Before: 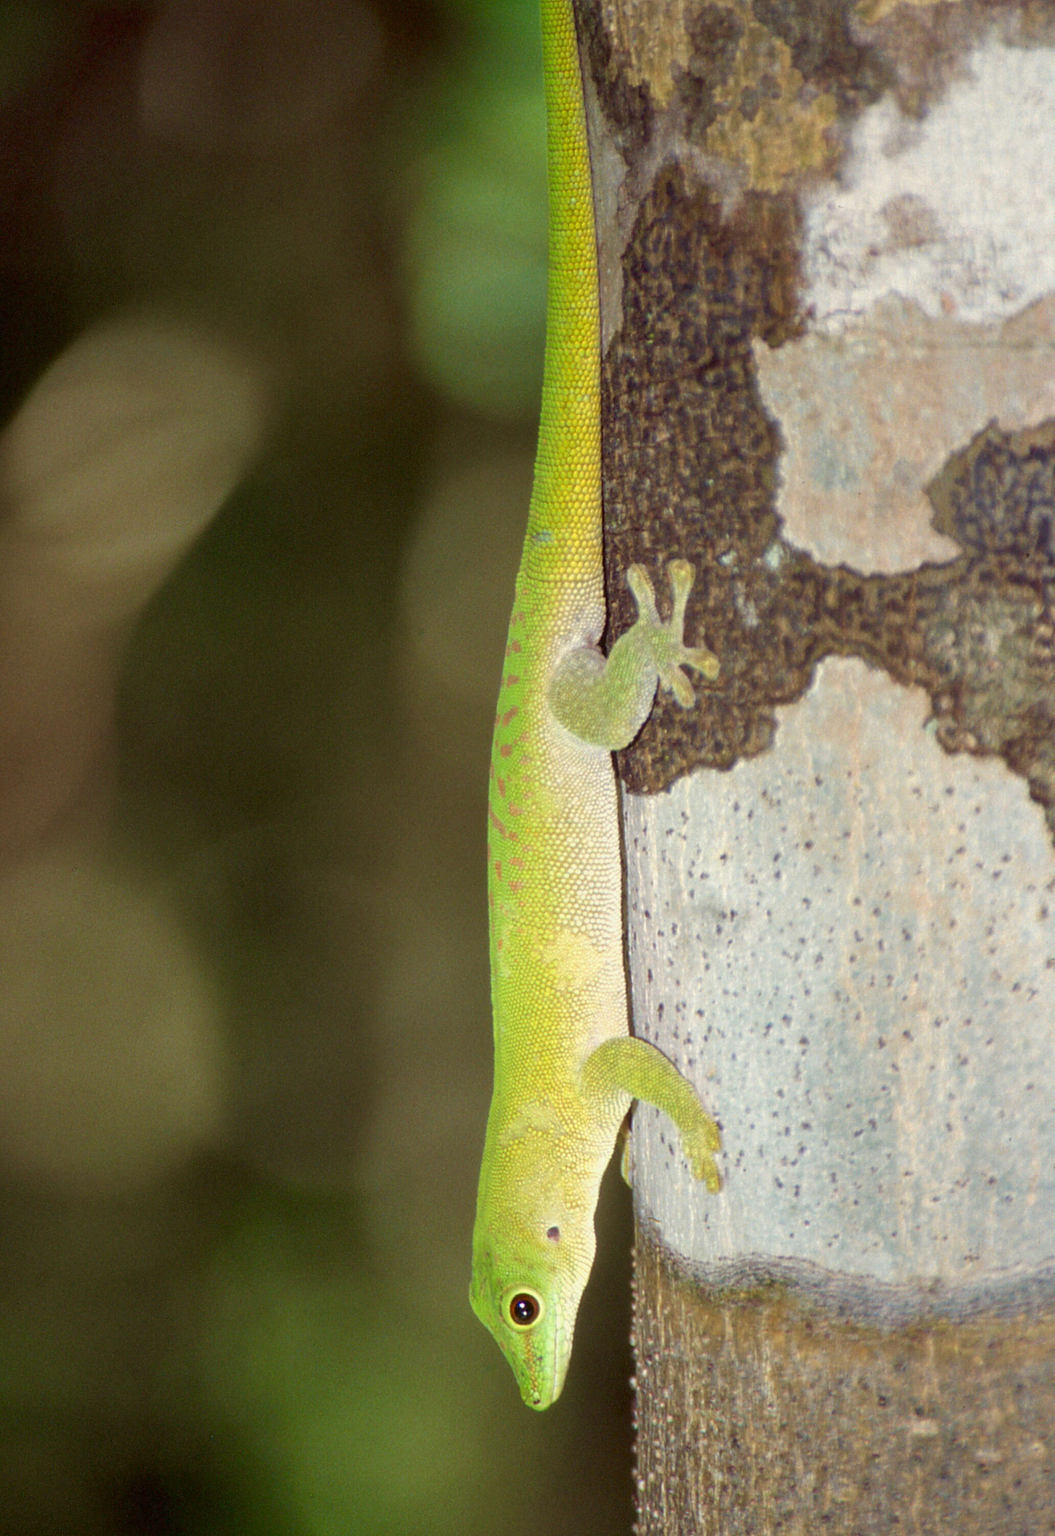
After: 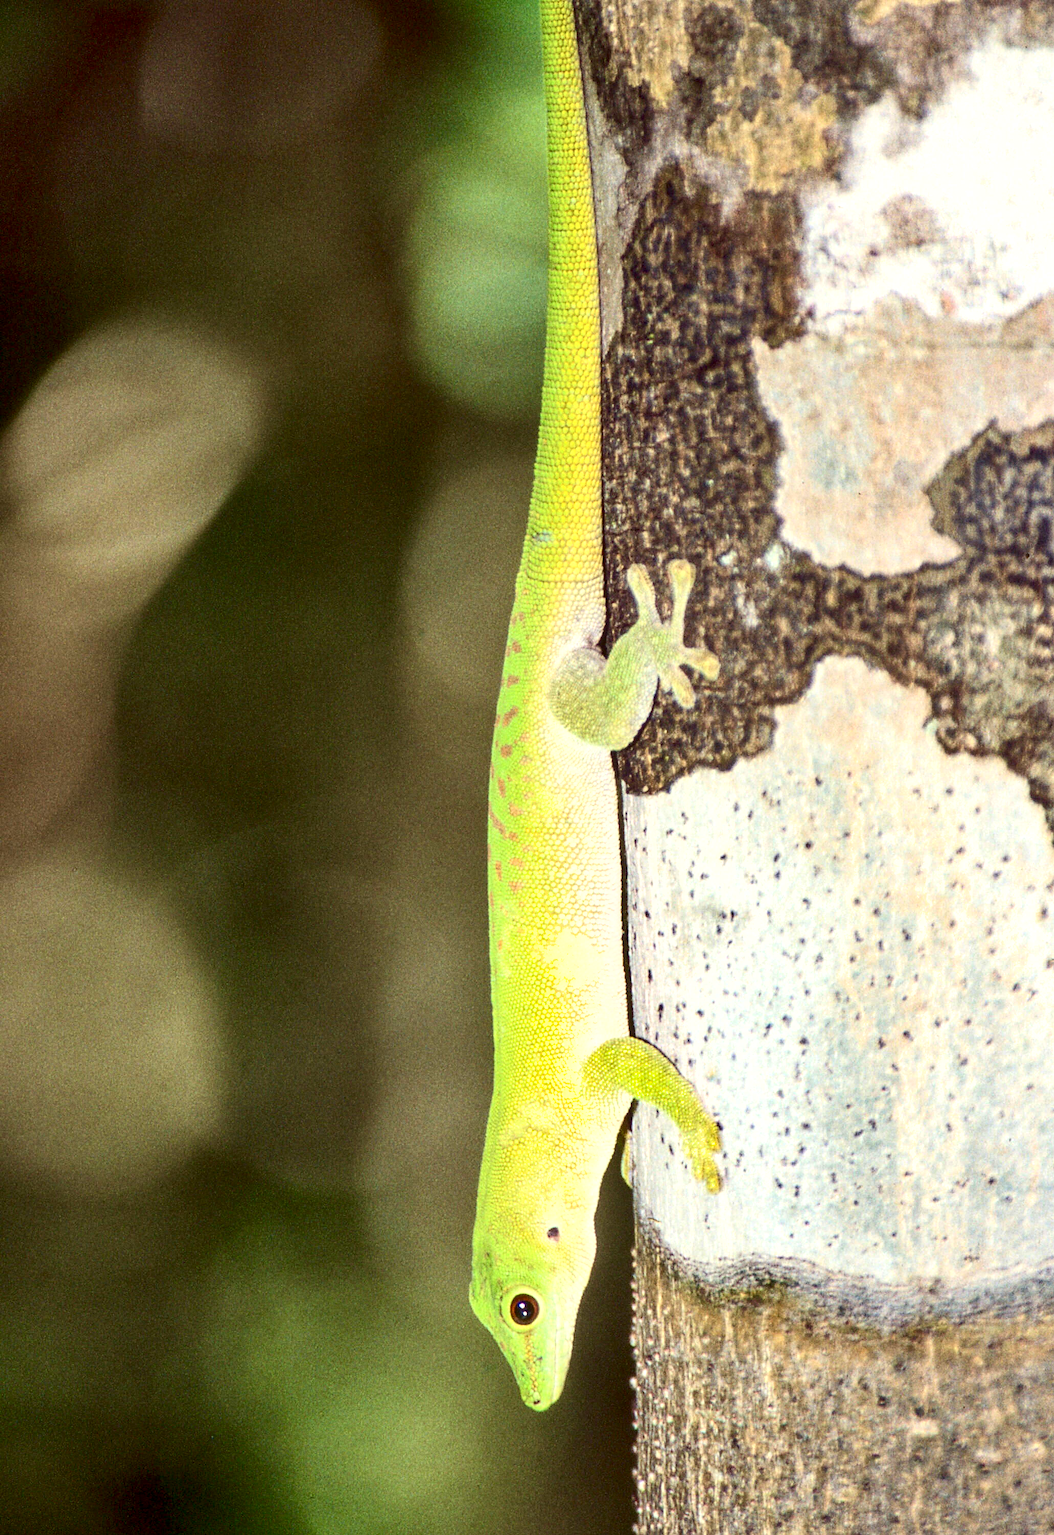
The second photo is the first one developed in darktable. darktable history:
shadows and highlights: shadows 32.83, highlights -47.7, soften with gaussian
grain: on, module defaults
local contrast: on, module defaults
sharpen: radius 1
exposure: exposure 0.661 EV, compensate highlight preservation false
contrast brightness saturation: contrast 0.28
